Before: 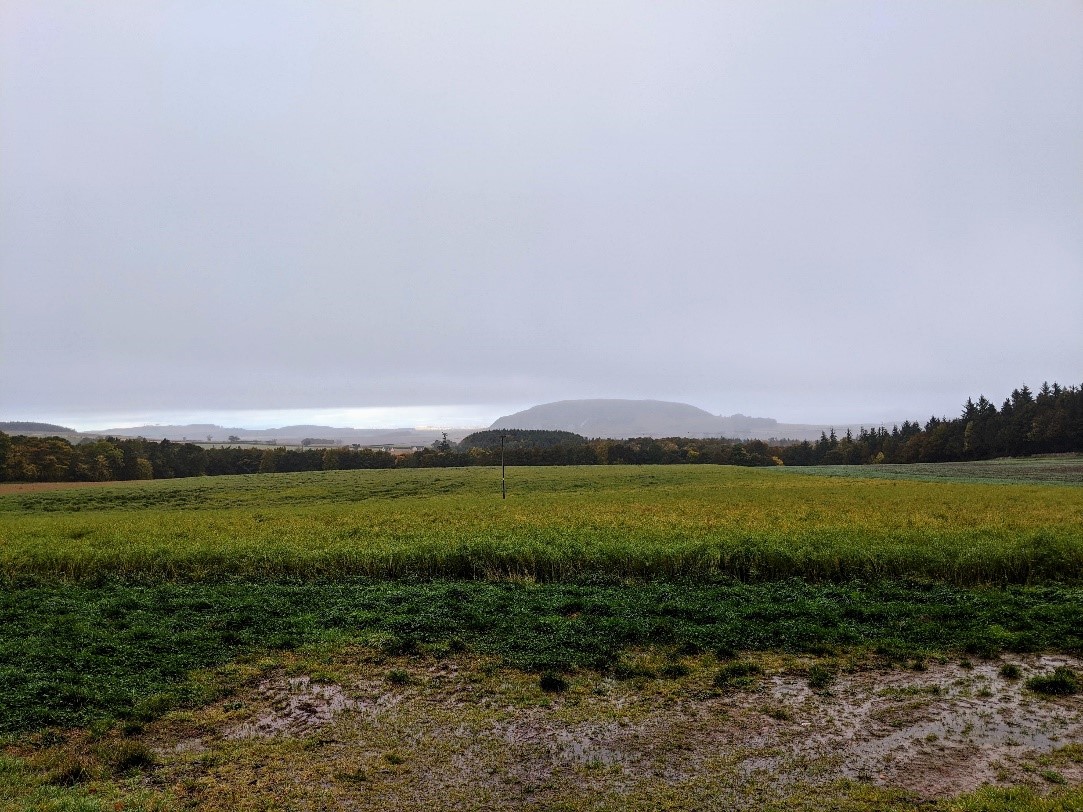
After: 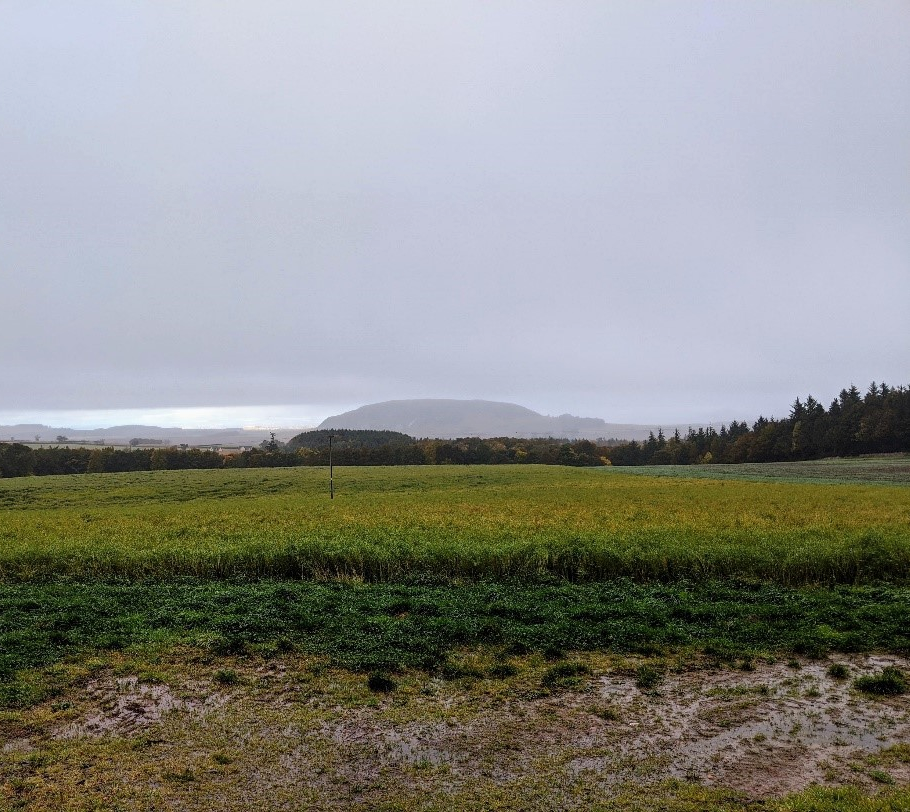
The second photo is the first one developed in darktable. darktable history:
crop: left 15.91%
shadows and highlights: shadows 24.78, highlights -25.92
